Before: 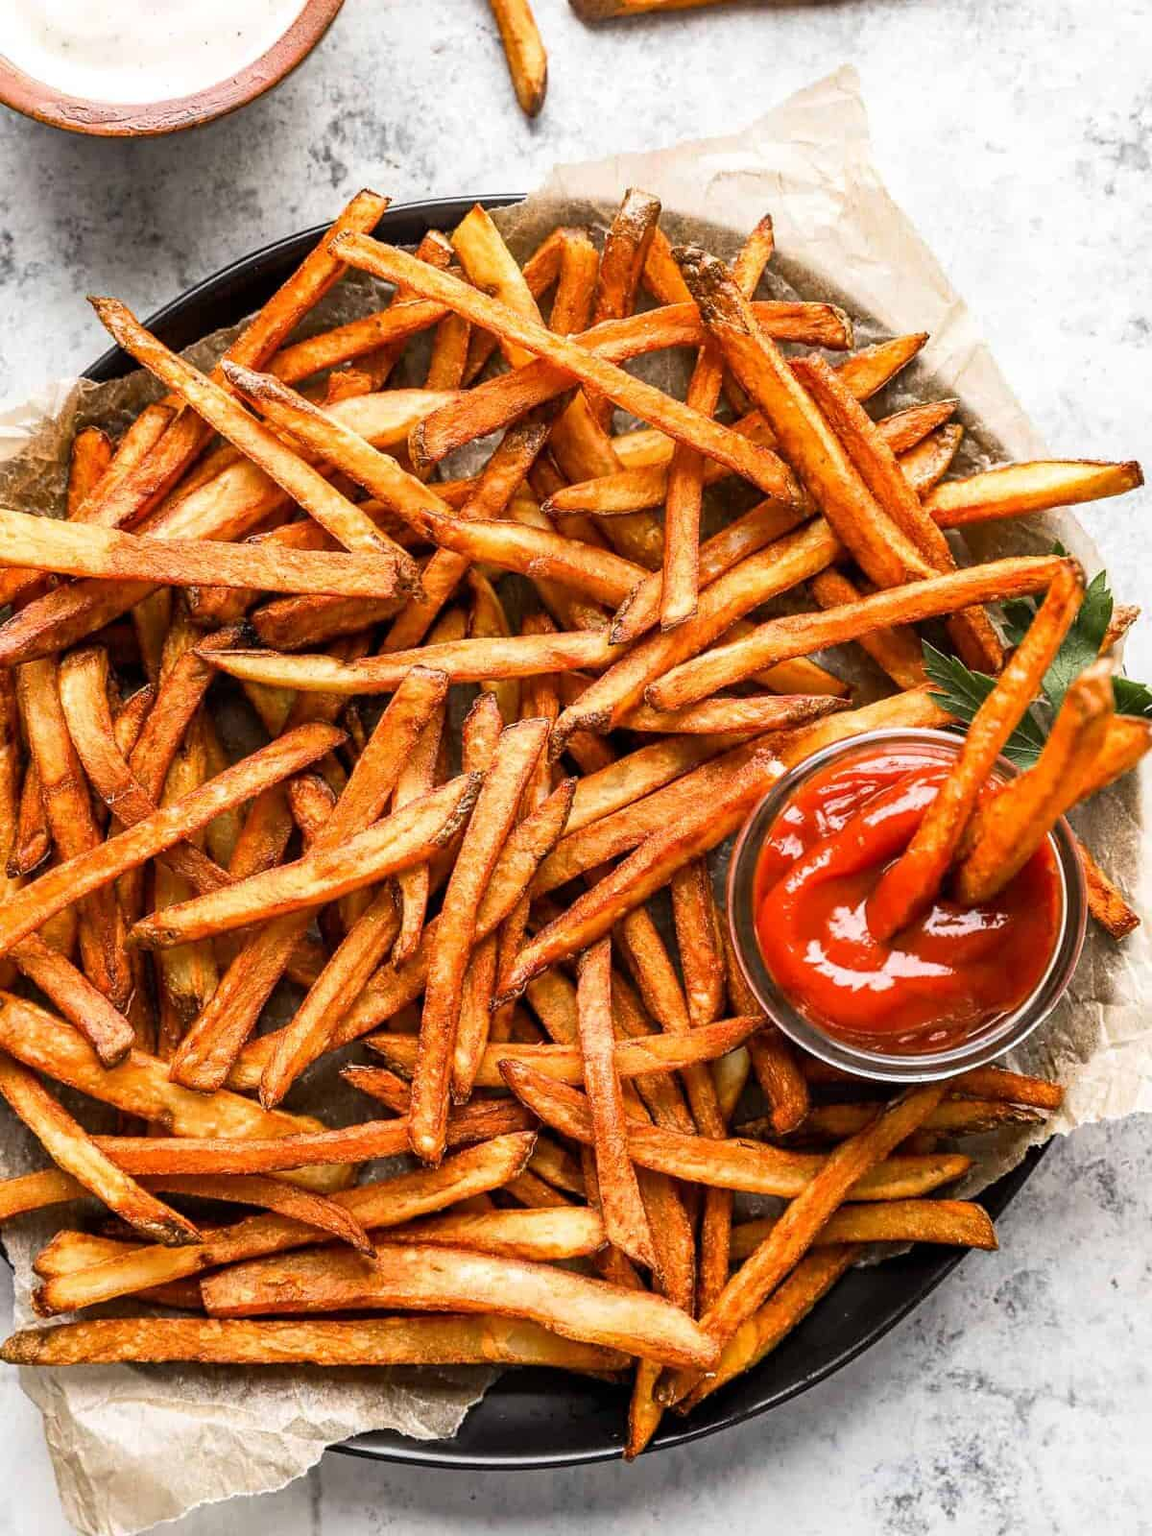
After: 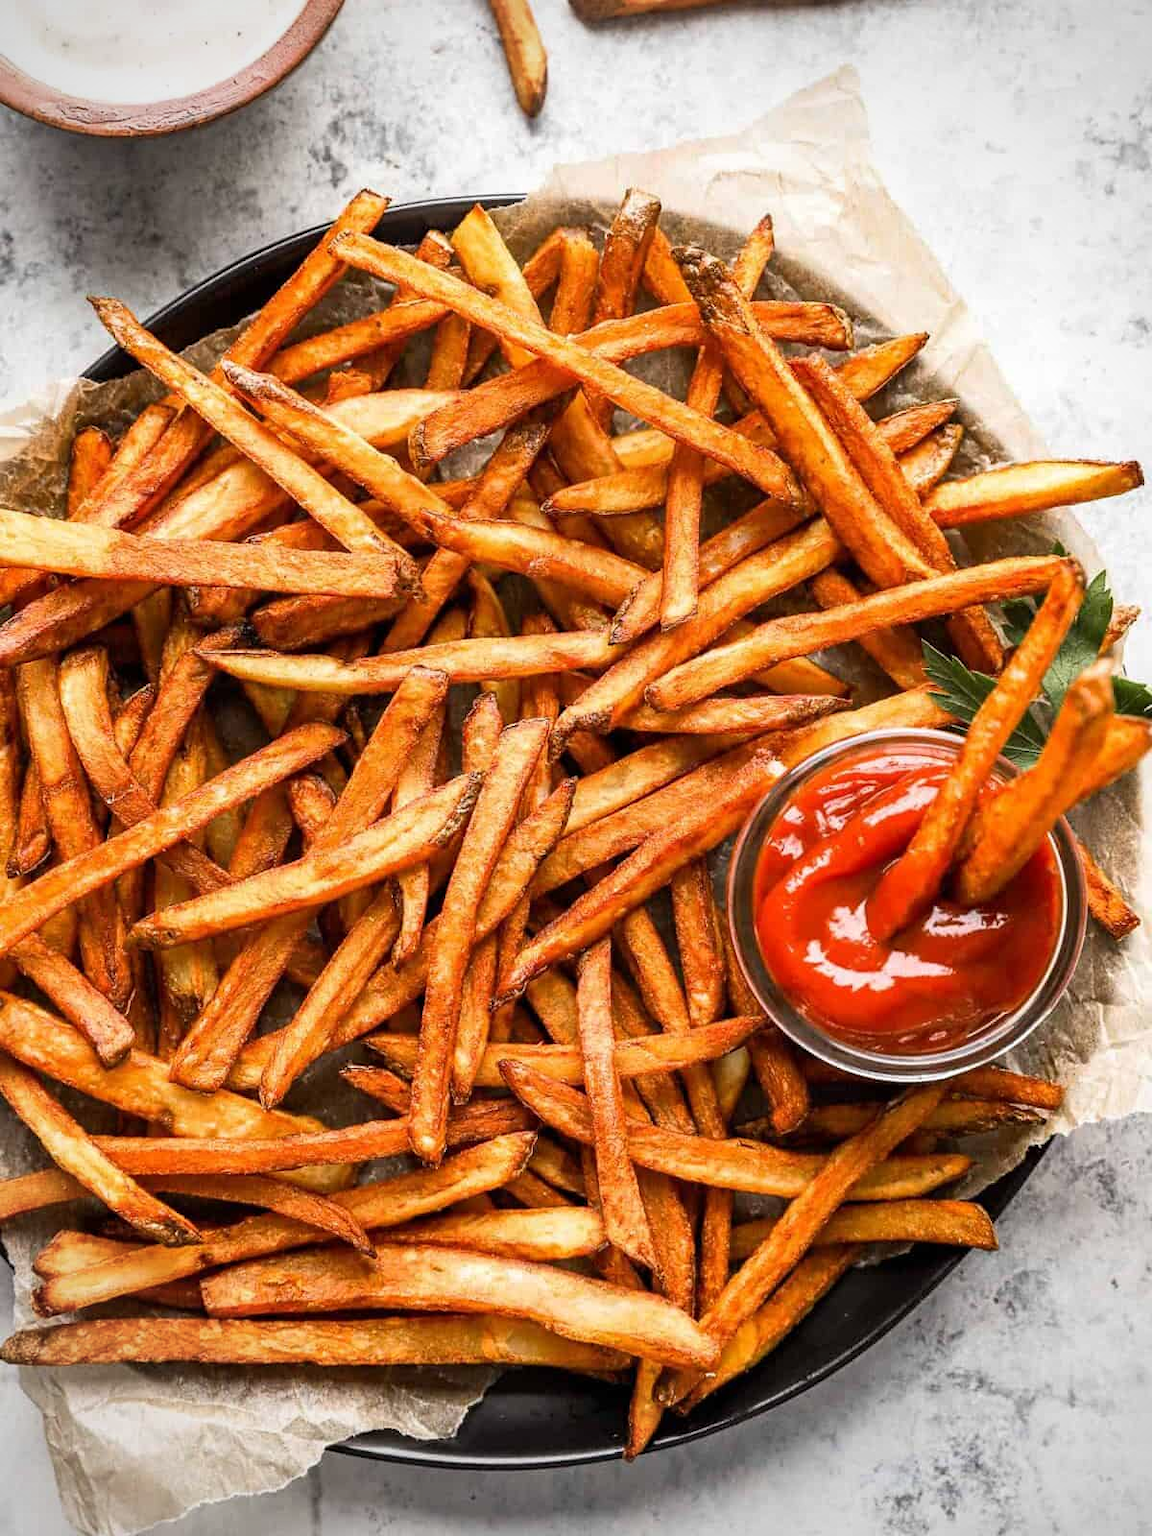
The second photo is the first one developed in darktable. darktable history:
vignetting: fall-off radius 61.19%
